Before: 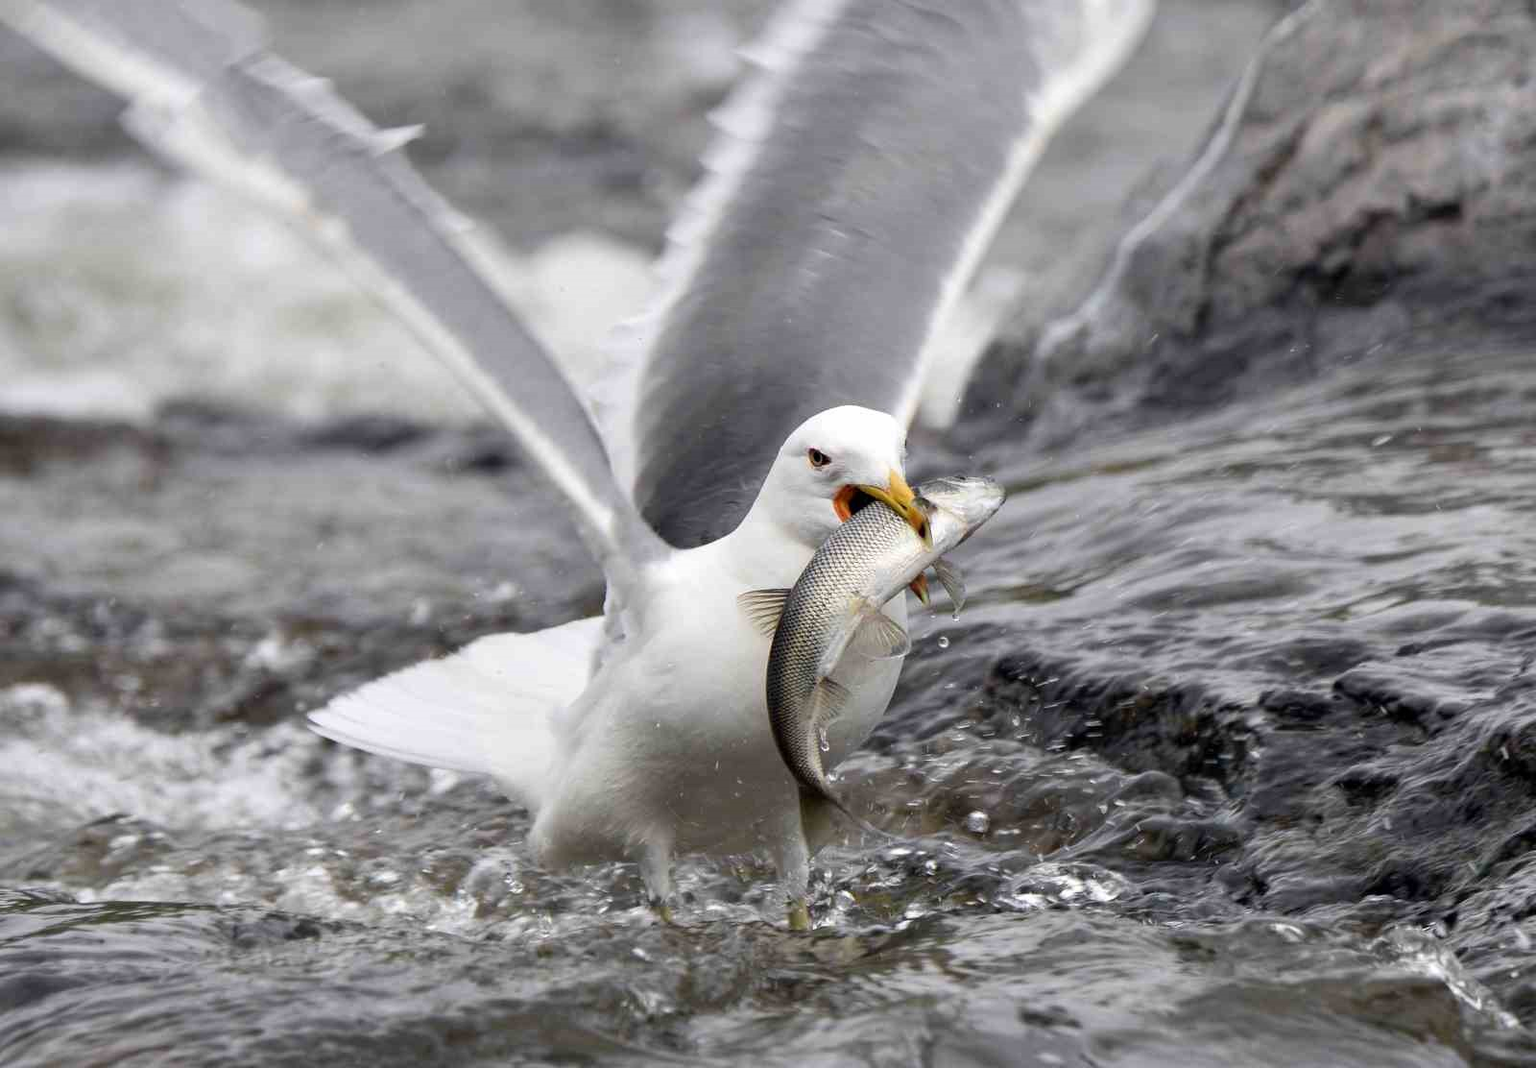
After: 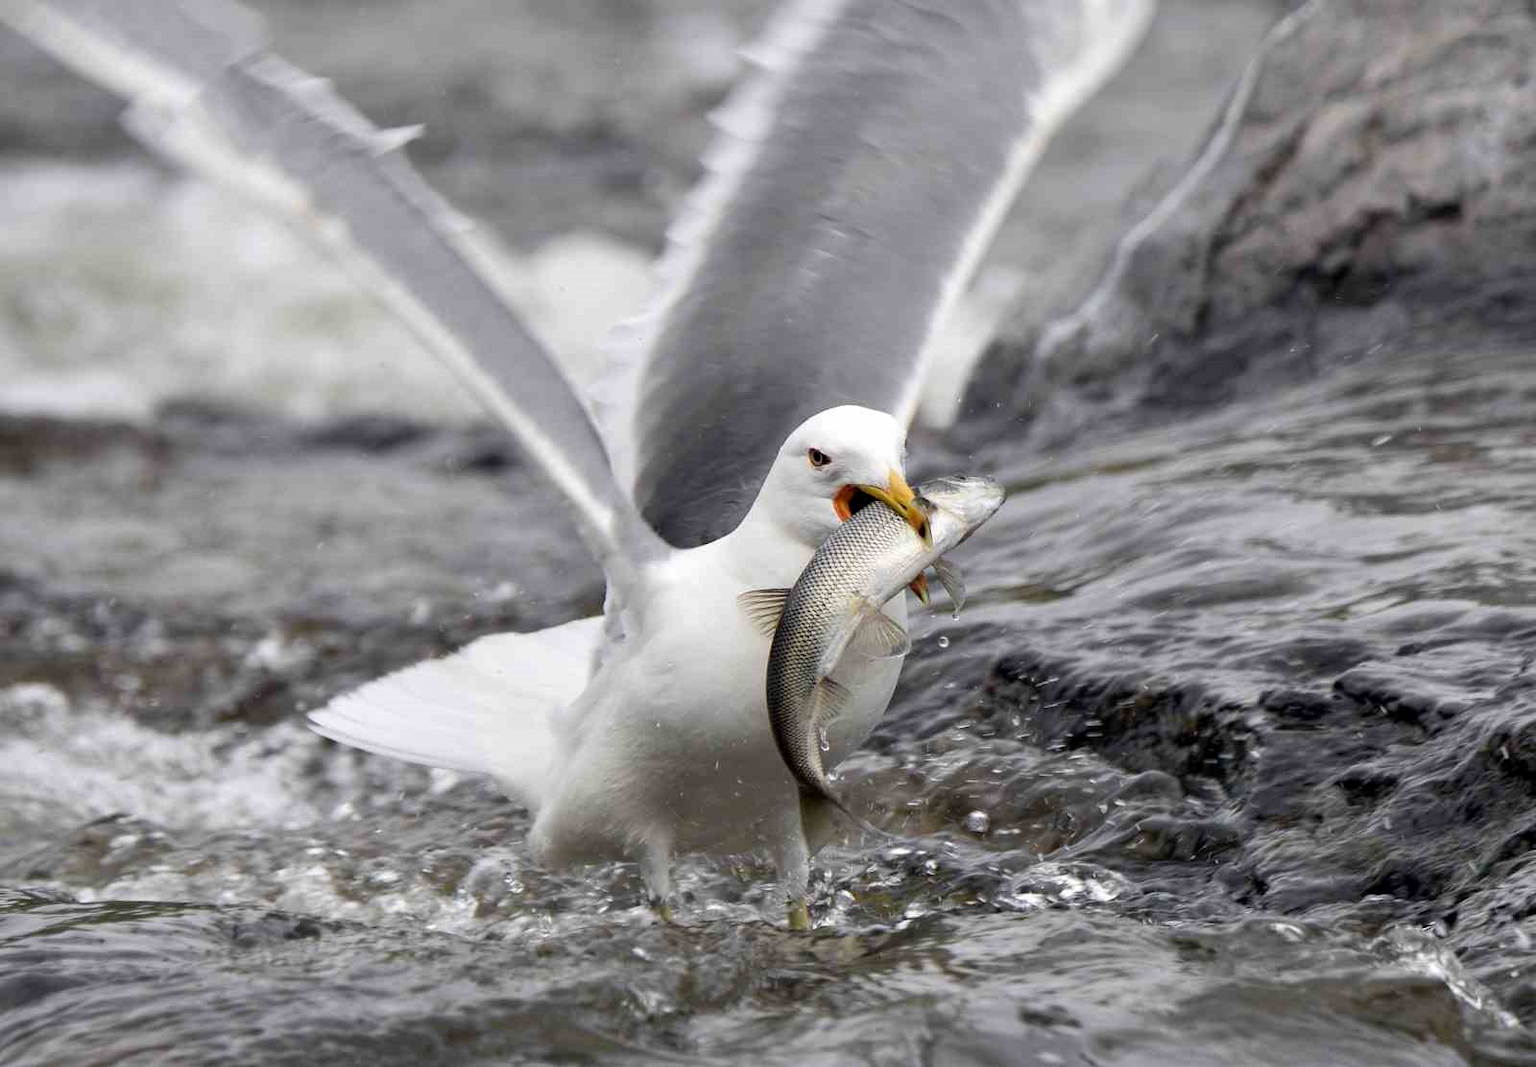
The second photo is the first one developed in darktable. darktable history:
shadows and highlights: radius 125.46, shadows 21.19, highlights -21.19, low approximation 0.01
exposure: black level correction 0.001, compensate highlight preservation false
